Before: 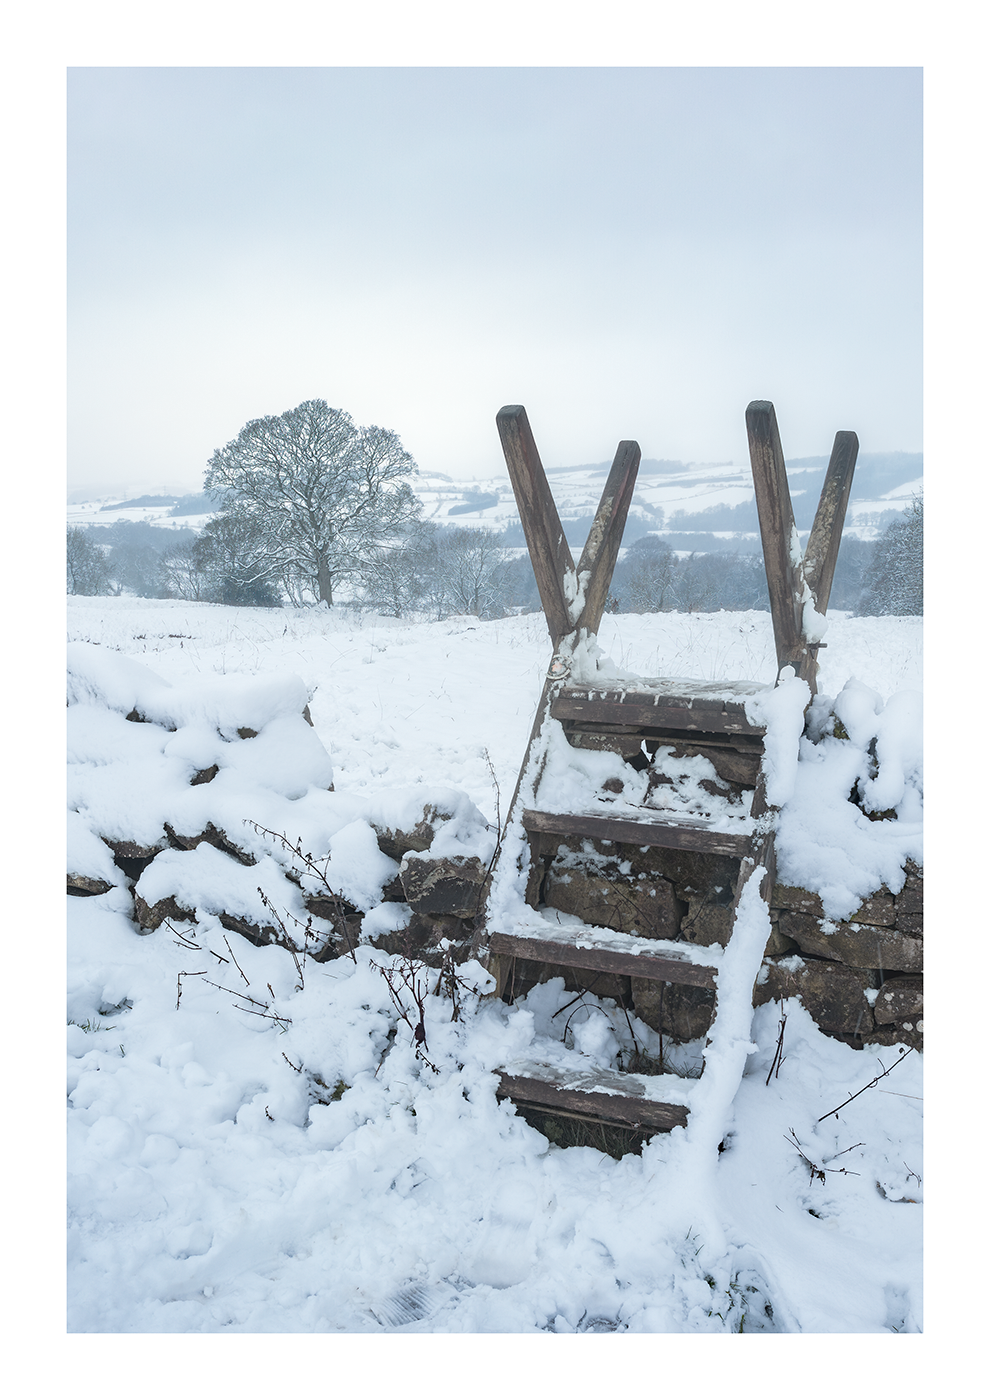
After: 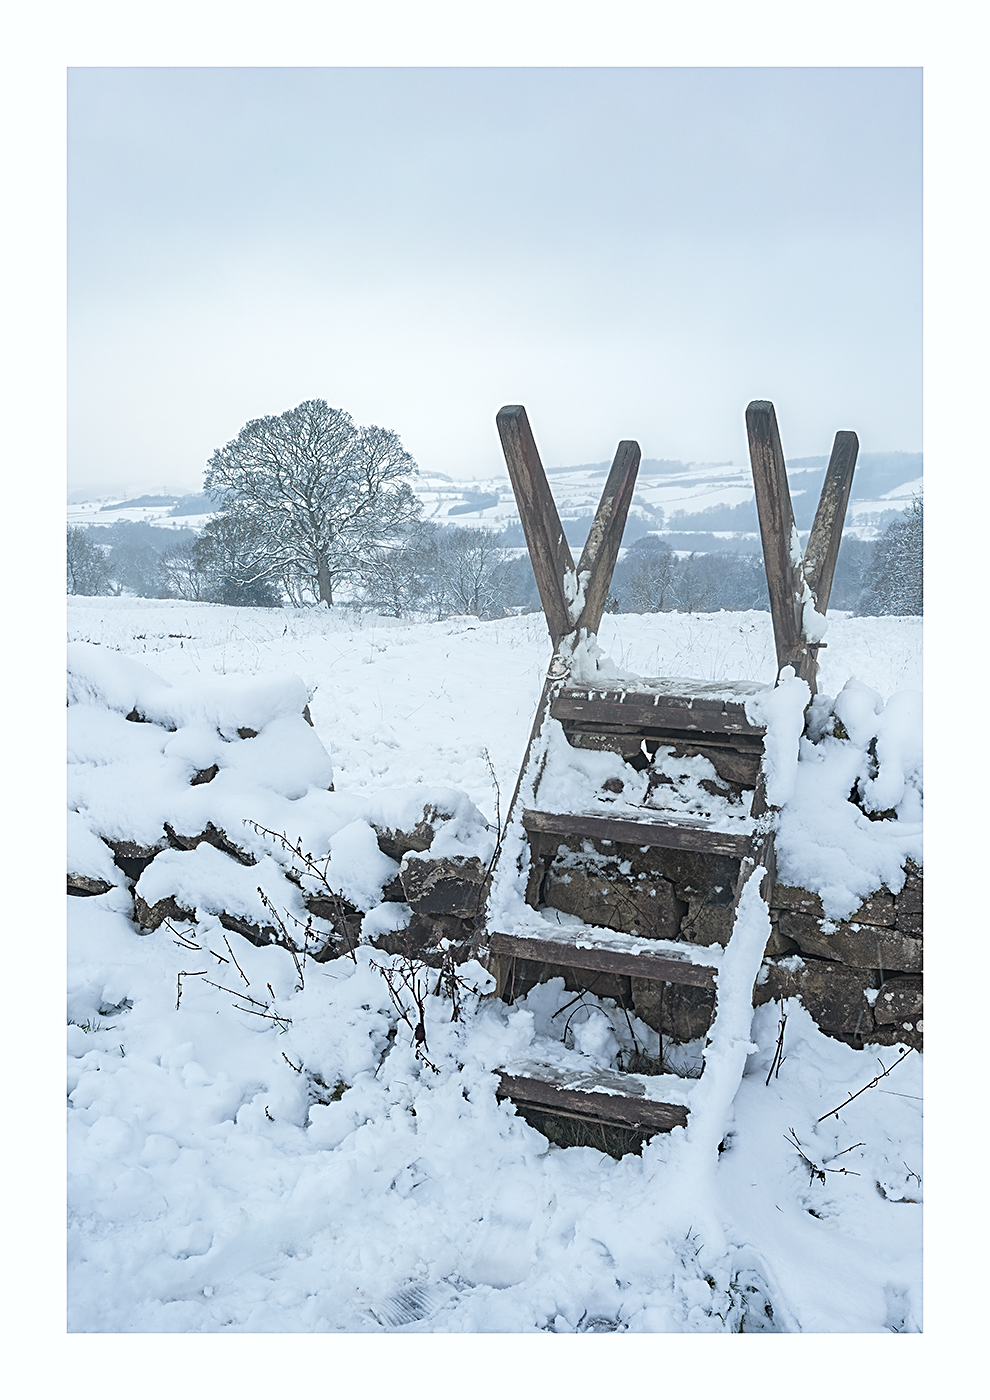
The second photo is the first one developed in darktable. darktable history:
white balance: red 0.986, blue 1.01
sharpen: radius 2.531, amount 0.628
